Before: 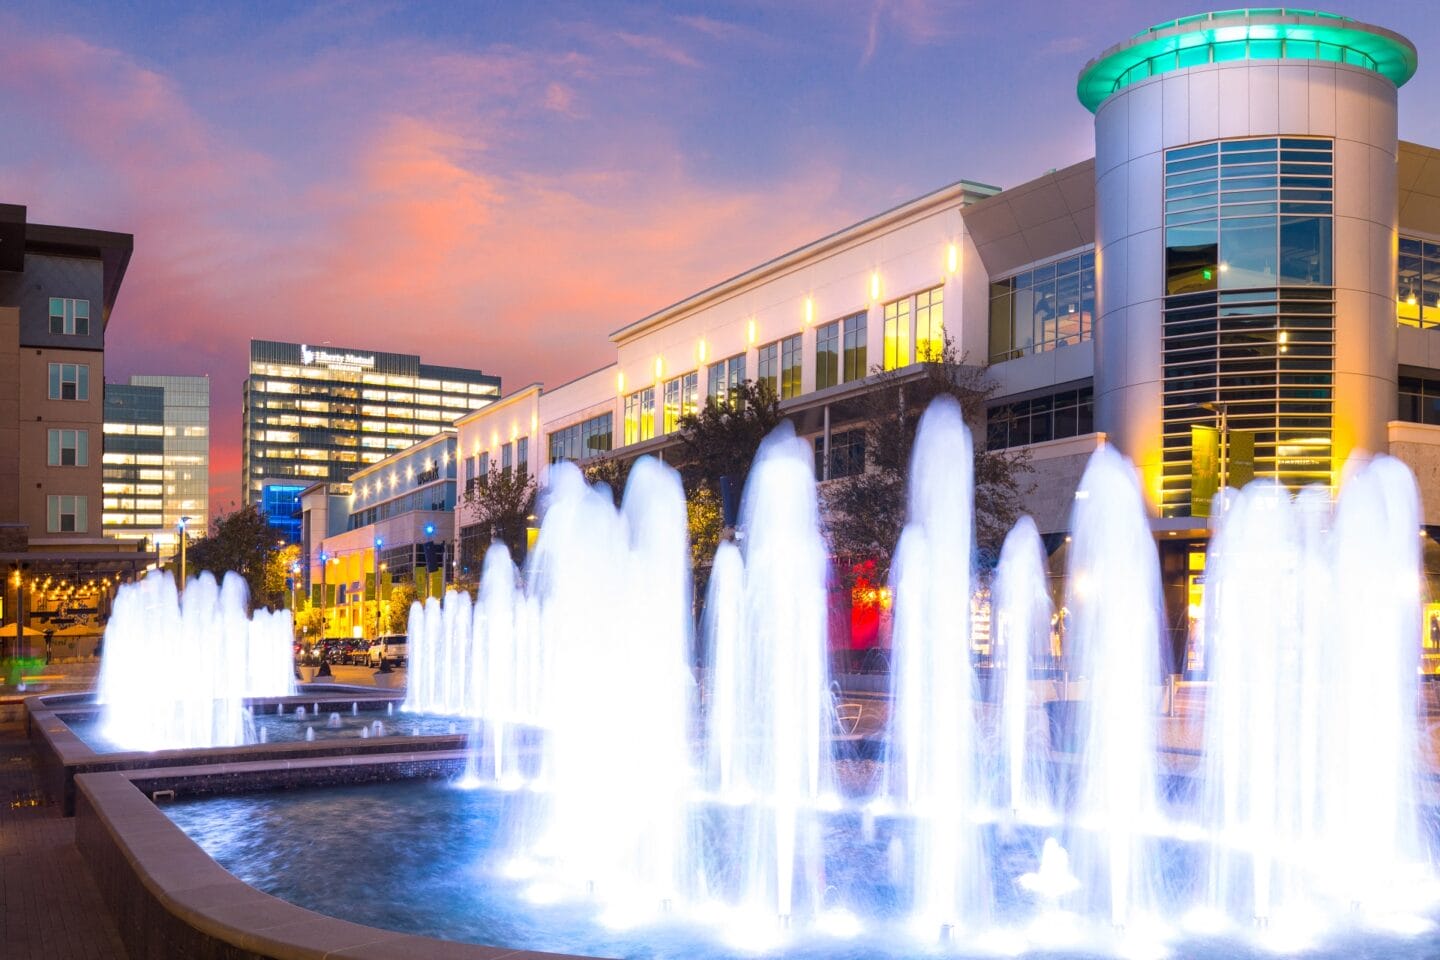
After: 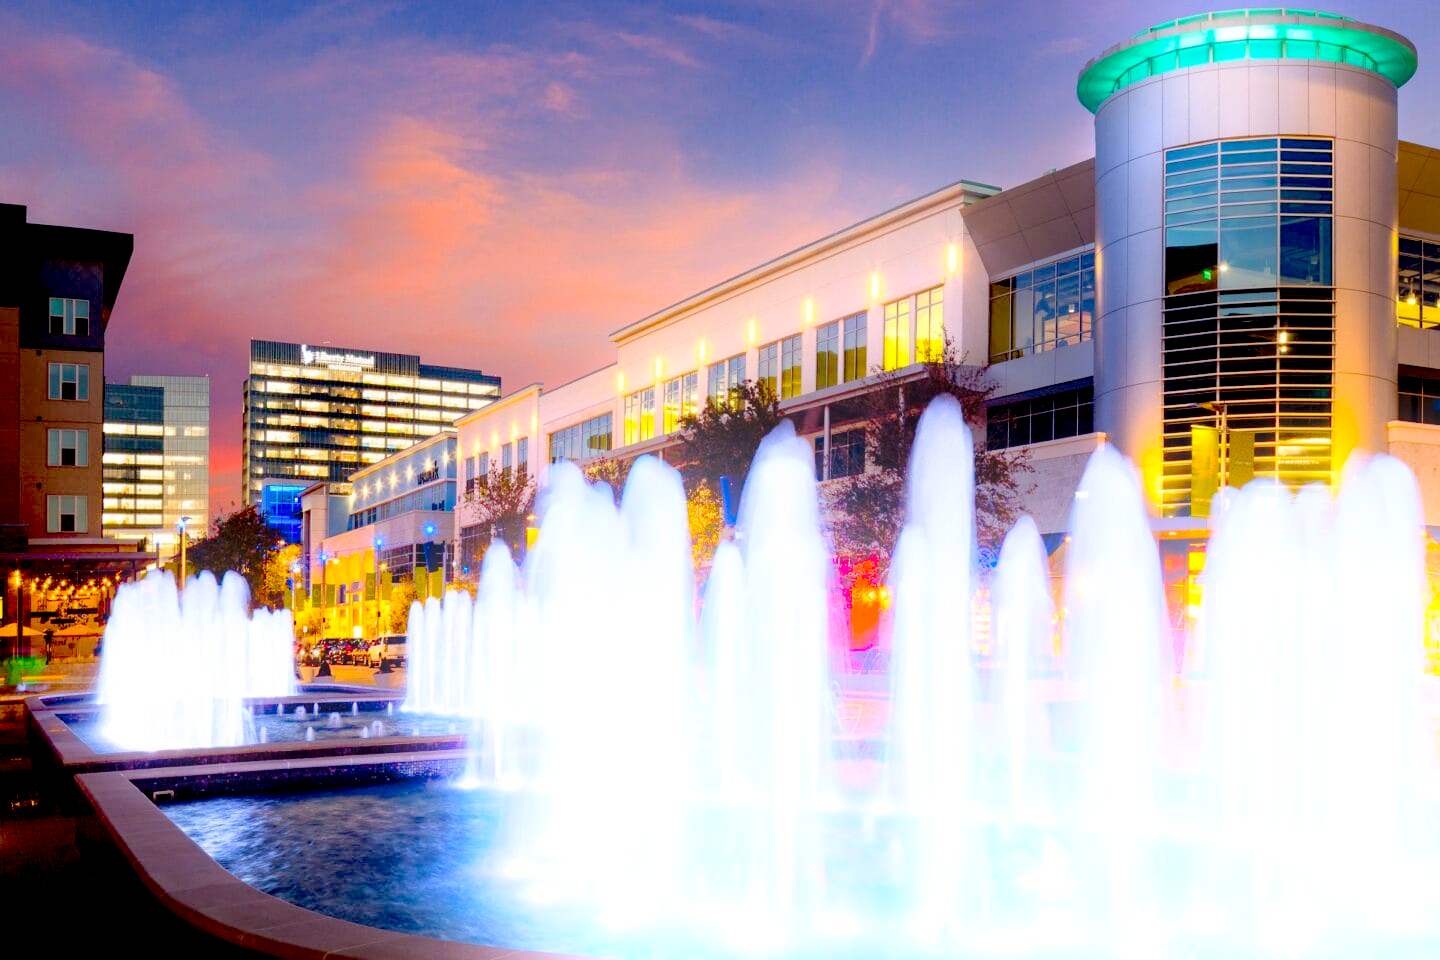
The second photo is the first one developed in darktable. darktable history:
exposure: black level correction 0.056, compensate highlight preservation false
bloom: on, module defaults
